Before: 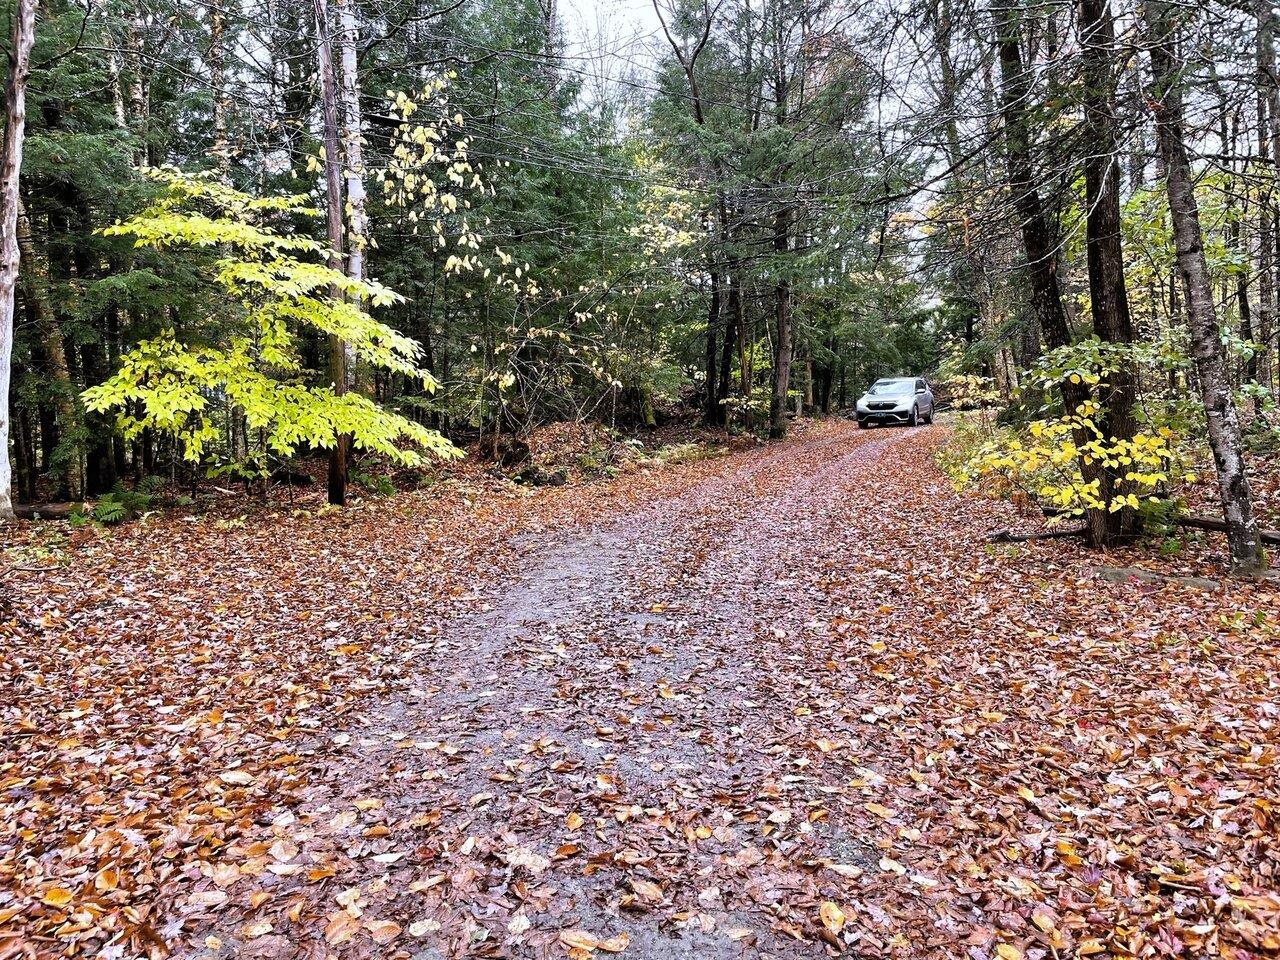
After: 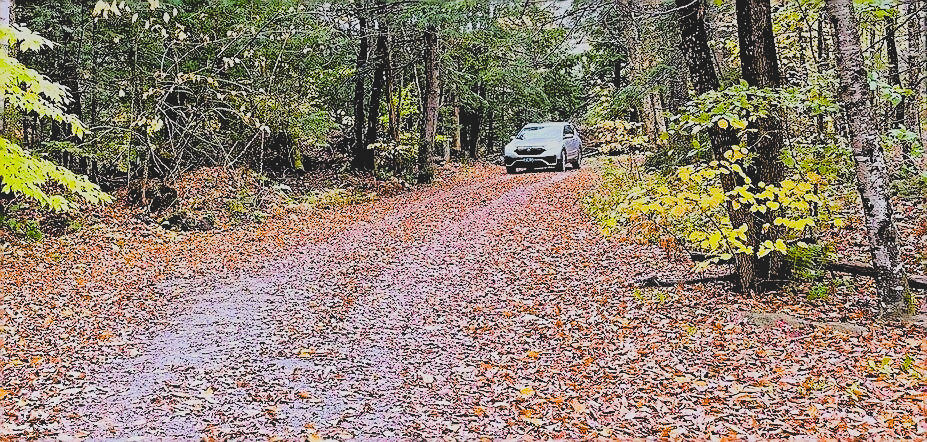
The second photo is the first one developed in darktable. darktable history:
color balance rgb: linear chroma grading › global chroma 14.349%, perceptual saturation grading › global saturation 18.438%
tone equalizer: edges refinement/feathering 500, mask exposure compensation -1.57 EV, preserve details no
local contrast: detail 69%
exposure: black level correction 0, exposure 1.126 EV, compensate exposure bias true, compensate highlight preservation false
filmic rgb: black relative exposure -2.94 EV, white relative exposure 4.56 EV, hardness 1.78, contrast 1.238
sharpen: radius 1.389, amount 1.261, threshold 0.699
crop and rotate: left 27.567%, top 26.596%, bottom 27.305%
